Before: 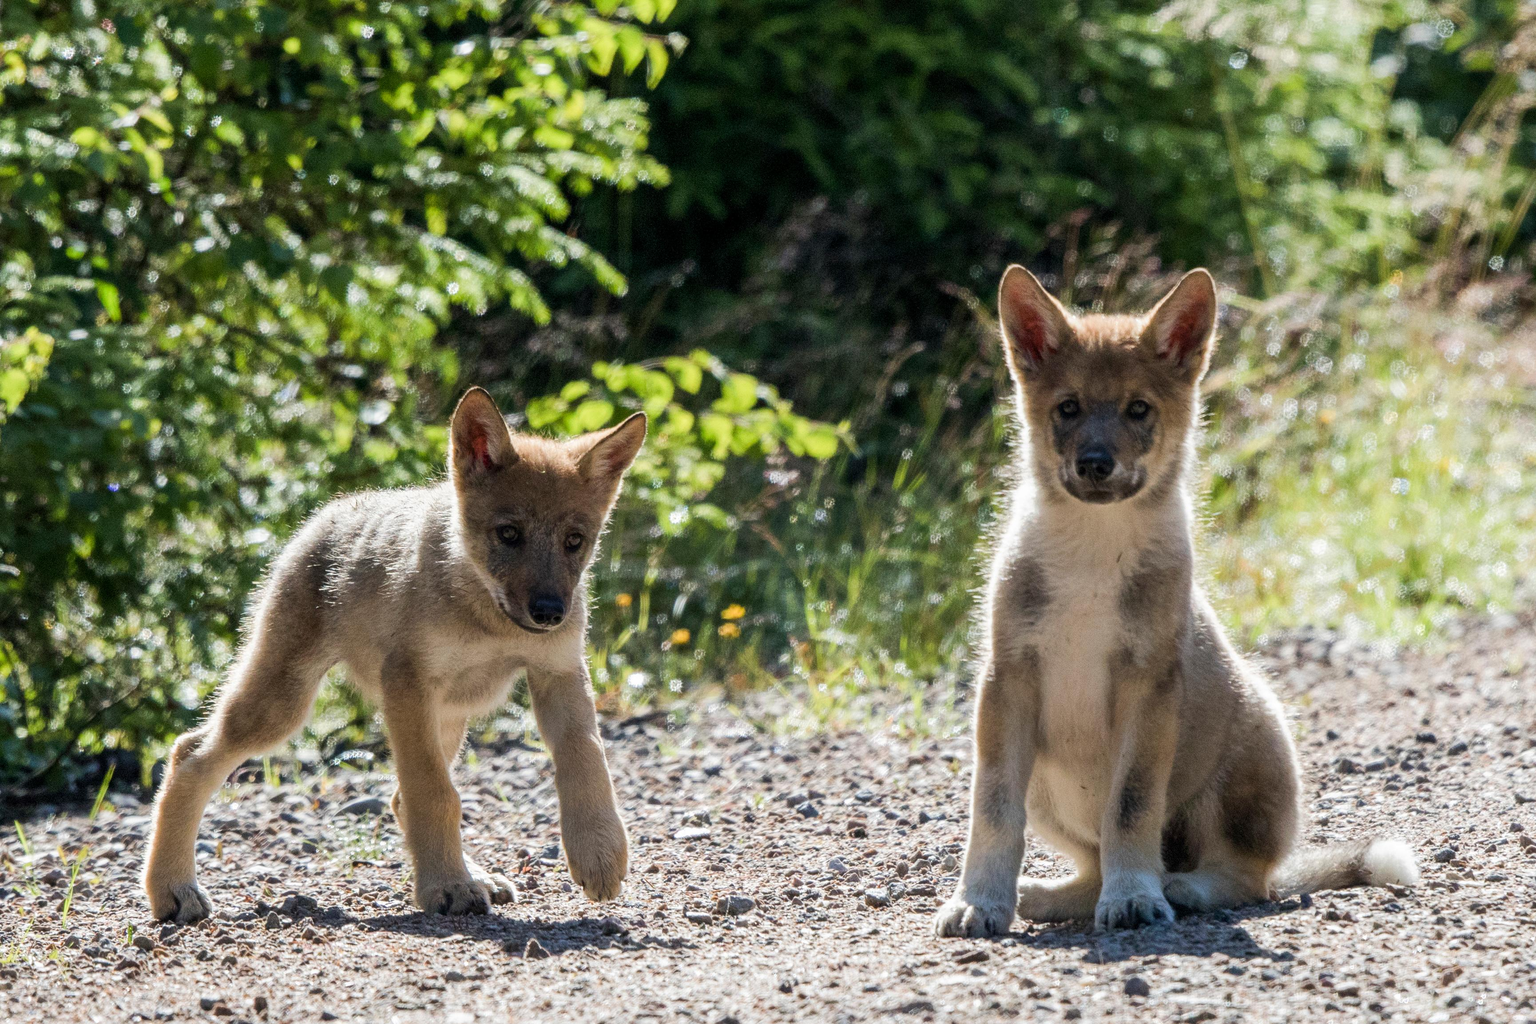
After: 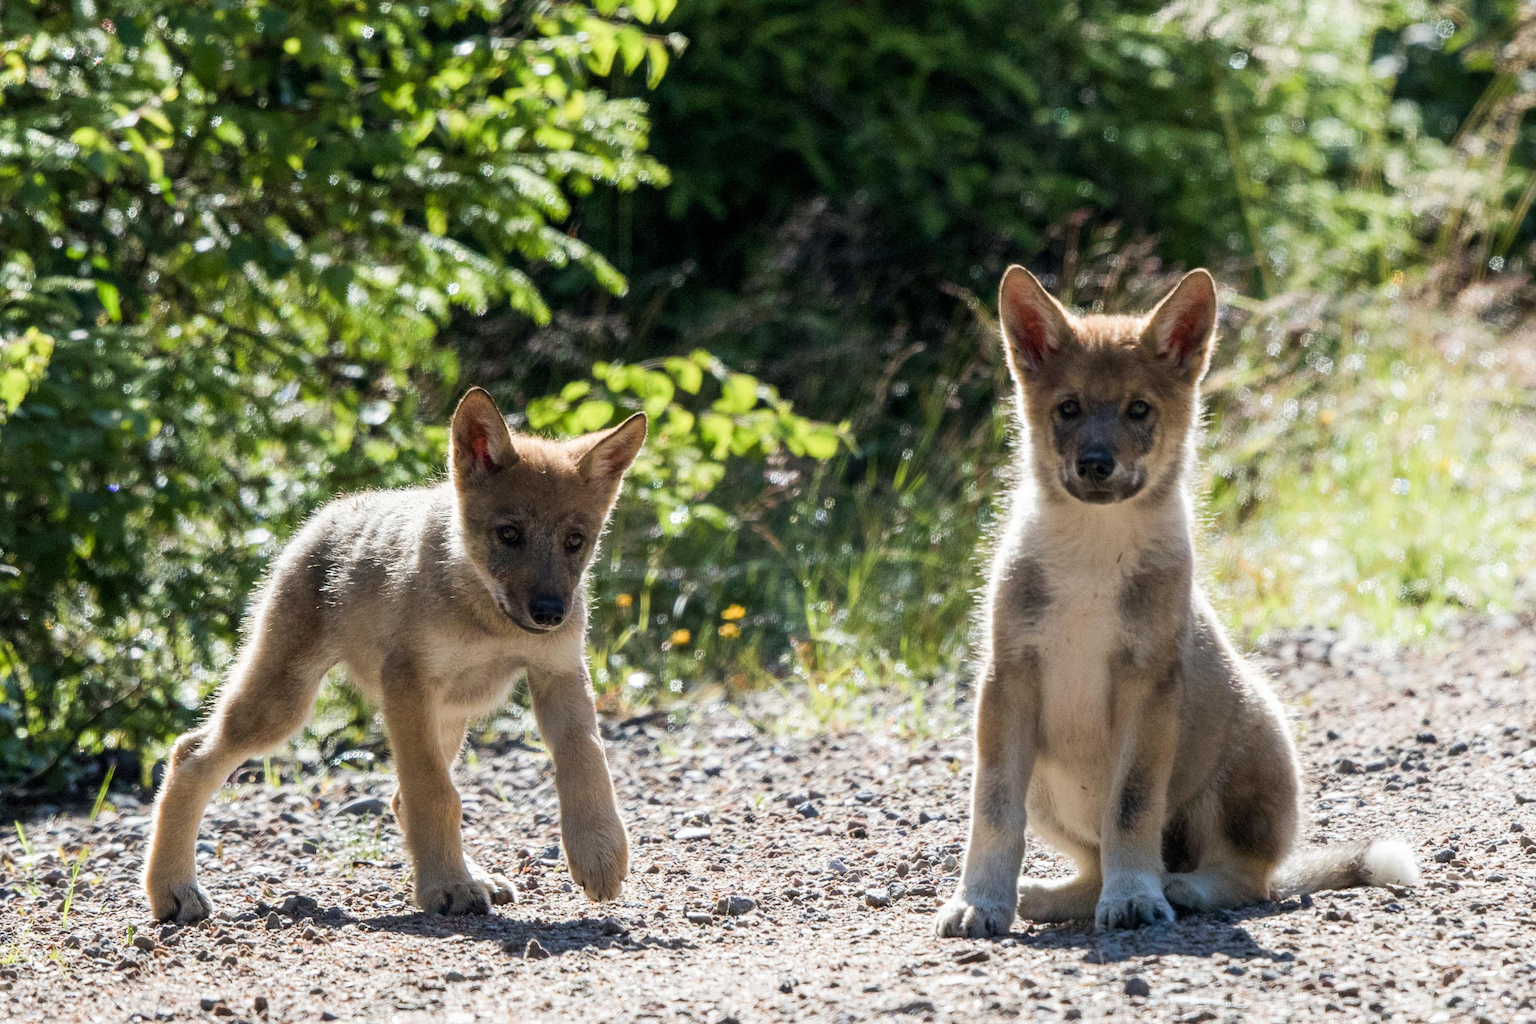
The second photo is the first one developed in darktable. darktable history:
shadows and highlights: shadows 0.2, highlights 41.55
